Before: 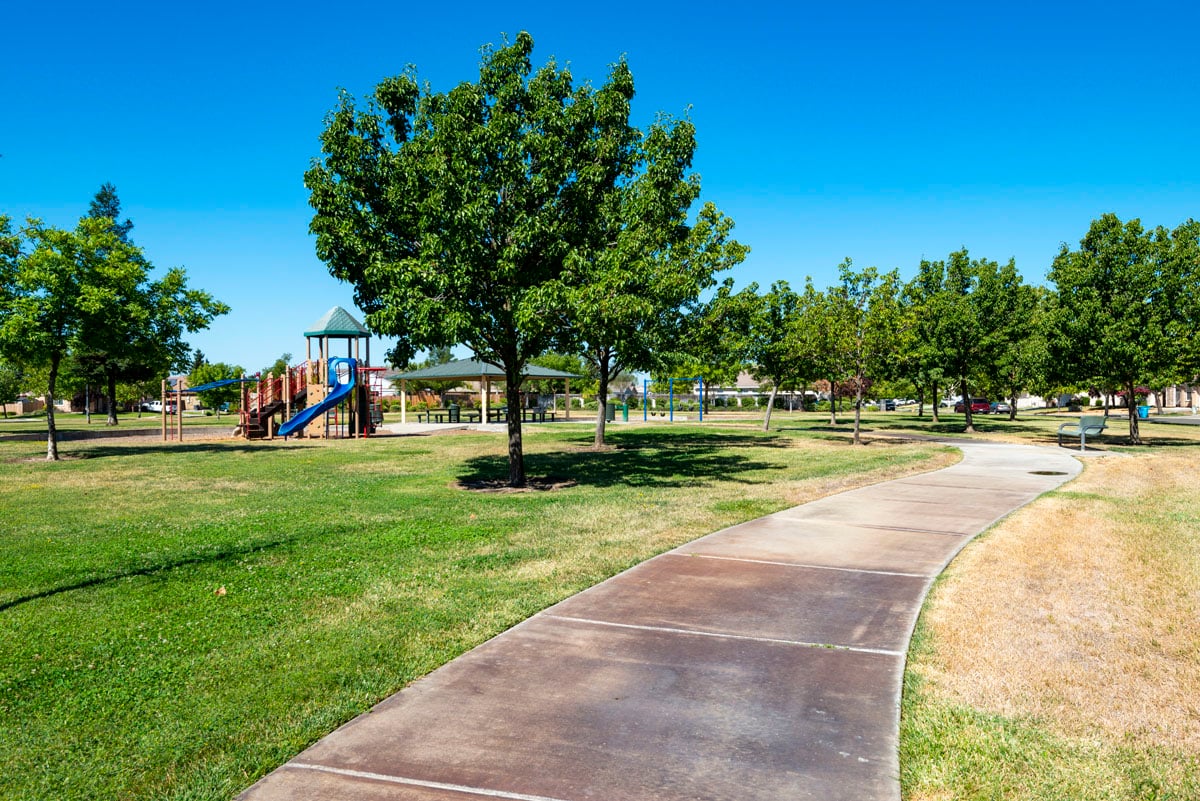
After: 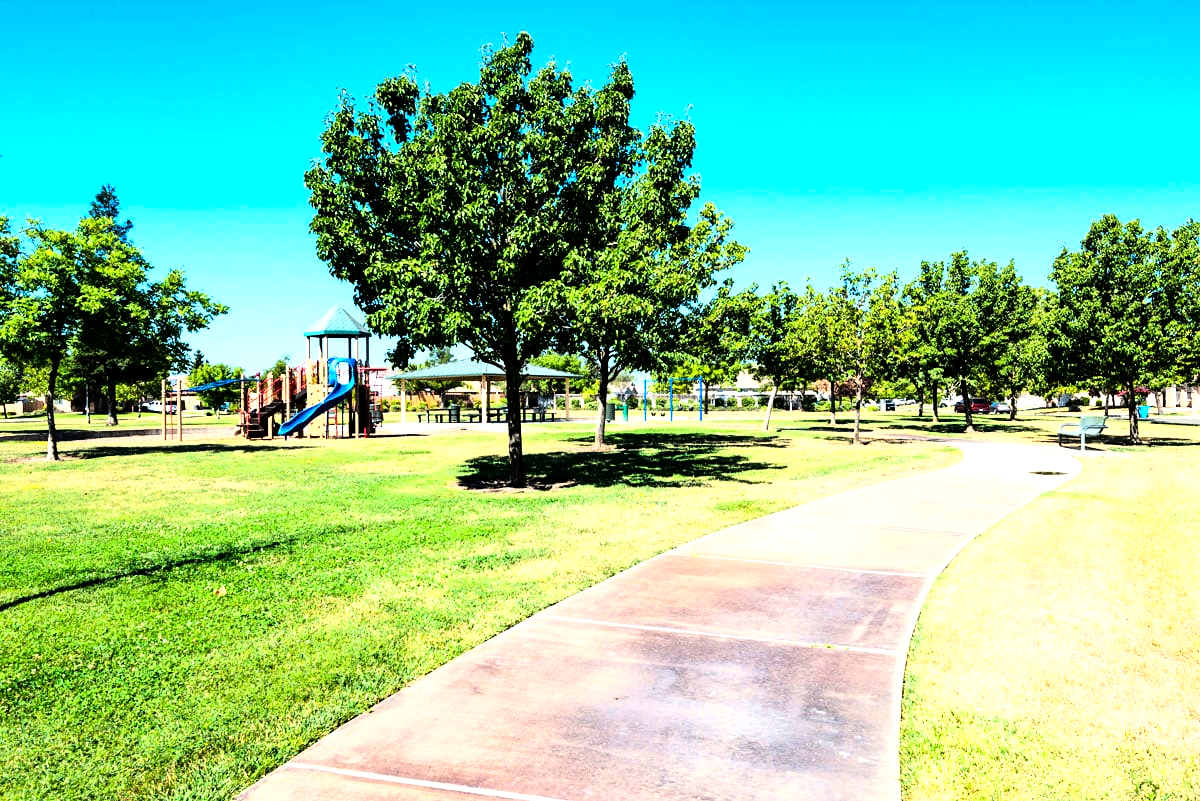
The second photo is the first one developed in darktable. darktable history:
levels: levels [0, 0.476, 0.951]
rgb curve: curves: ch0 [(0, 0) (0.21, 0.15) (0.24, 0.21) (0.5, 0.75) (0.75, 0.96) (0.89, 0.99) (1, 1)]; ch1 [(0, 0.02) (0.21, 0.13) (0.25, 0.2) (0.5, 0.67) (0.75, 0.9) (0.89, 0.97) (1, 1)]; ch2 [(0, 0.02) (0.21, 0.13) (0.25, 0.2) (0.5, 0.67) (0.75, 0.9) (0.89, 0.97) (1, 1)], compensate middle gray true
